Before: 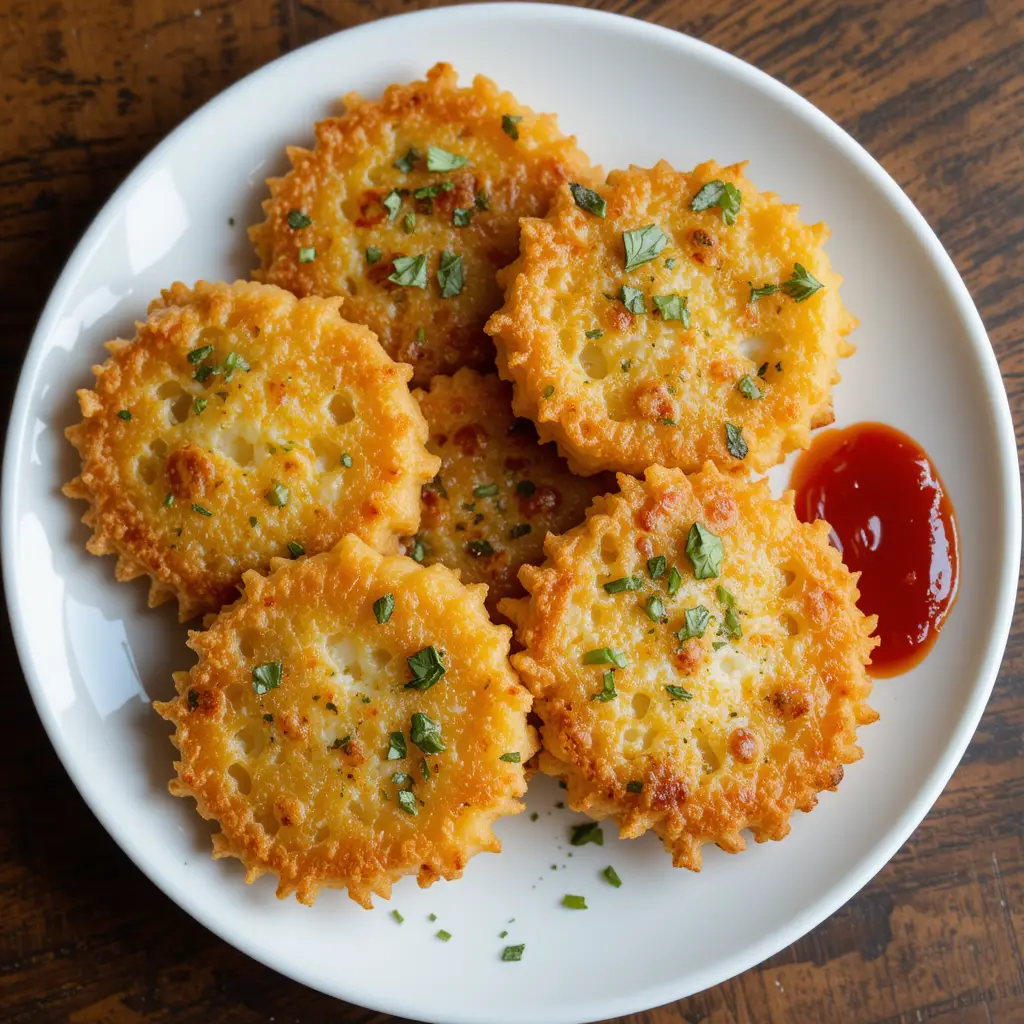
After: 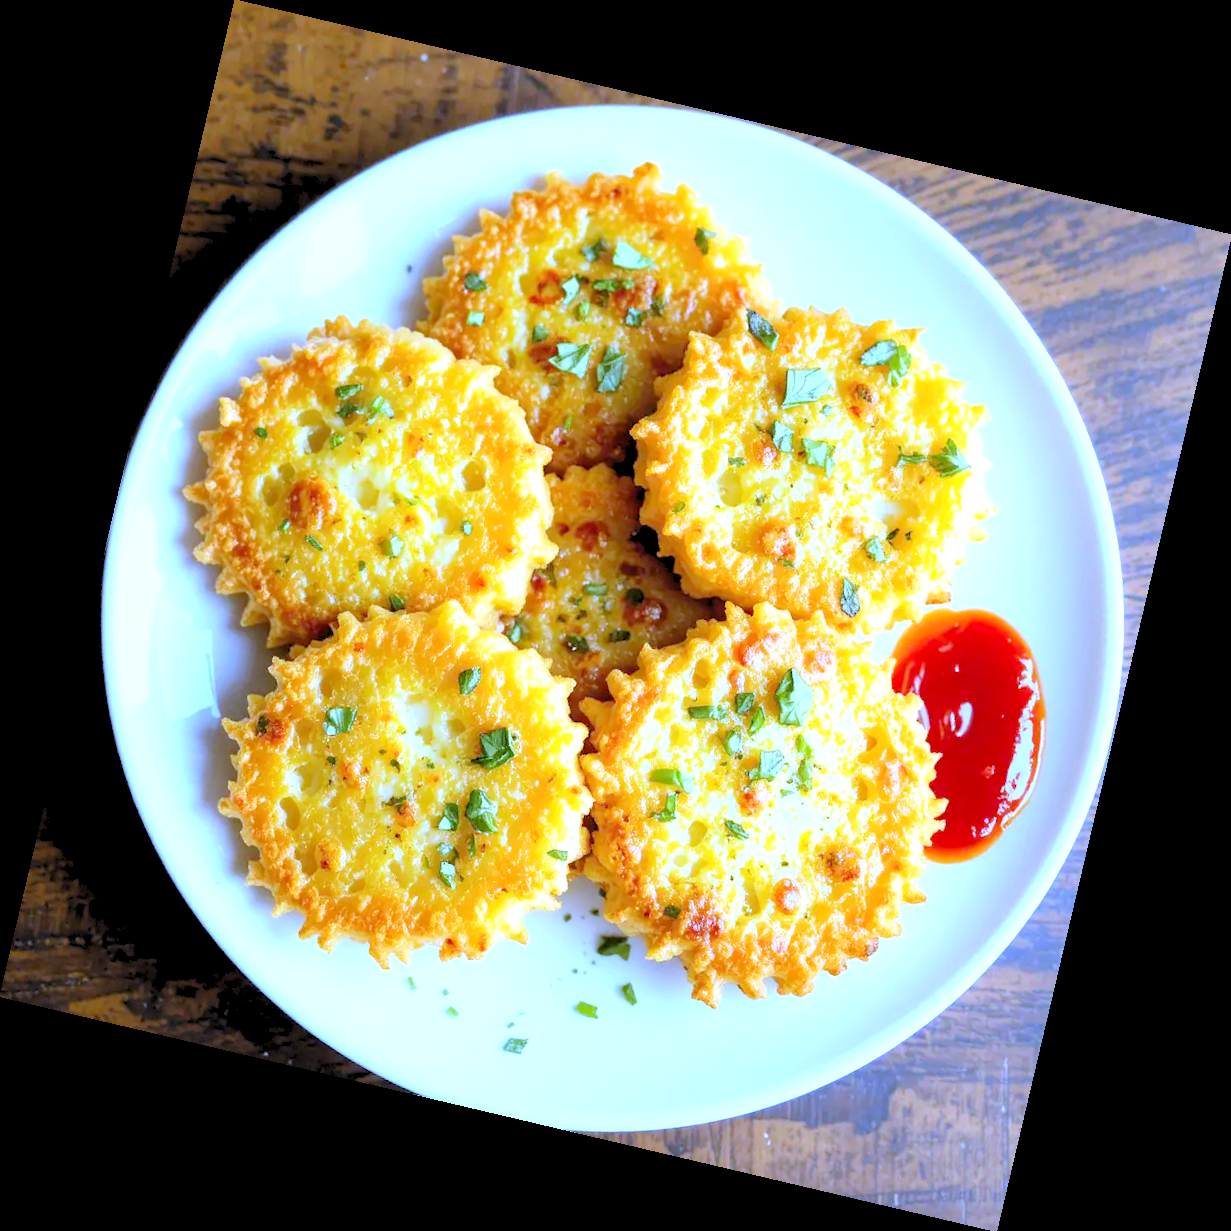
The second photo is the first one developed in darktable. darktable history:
exposure: black level correction 0, exposure 1.2 EV, compensate highlight preservation false
white balance: red 0.766, blue 1.537
levels: levels [0.093, 0.434, 0.988]
rotate and perspective: rotation 13.27°, automatic cropping off
